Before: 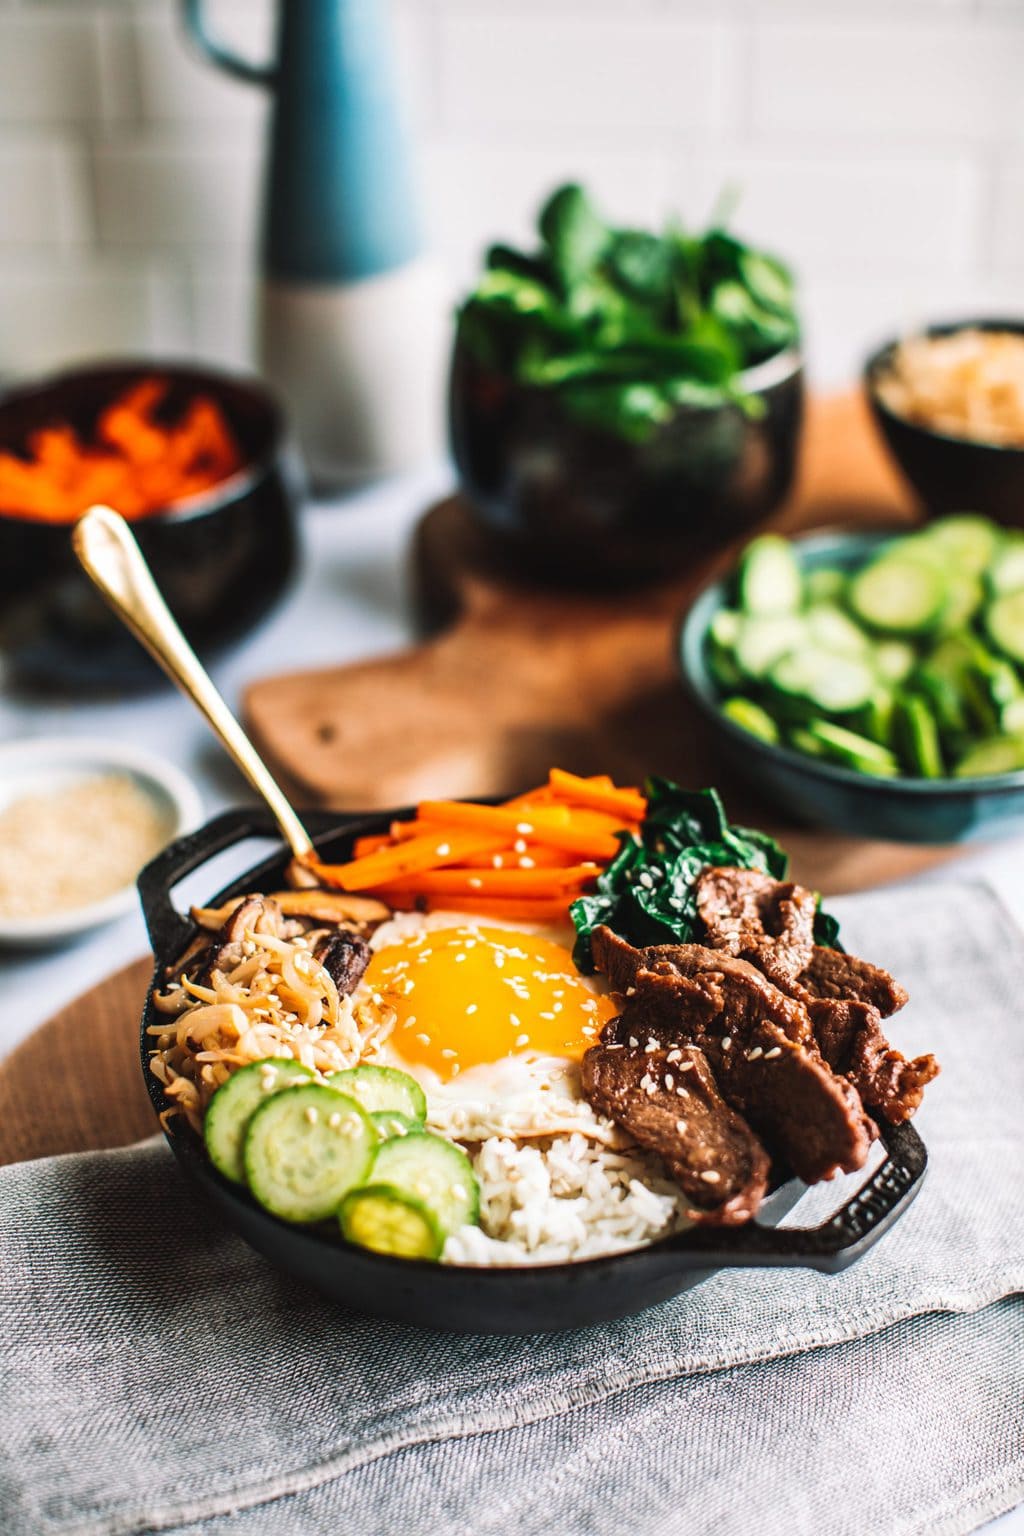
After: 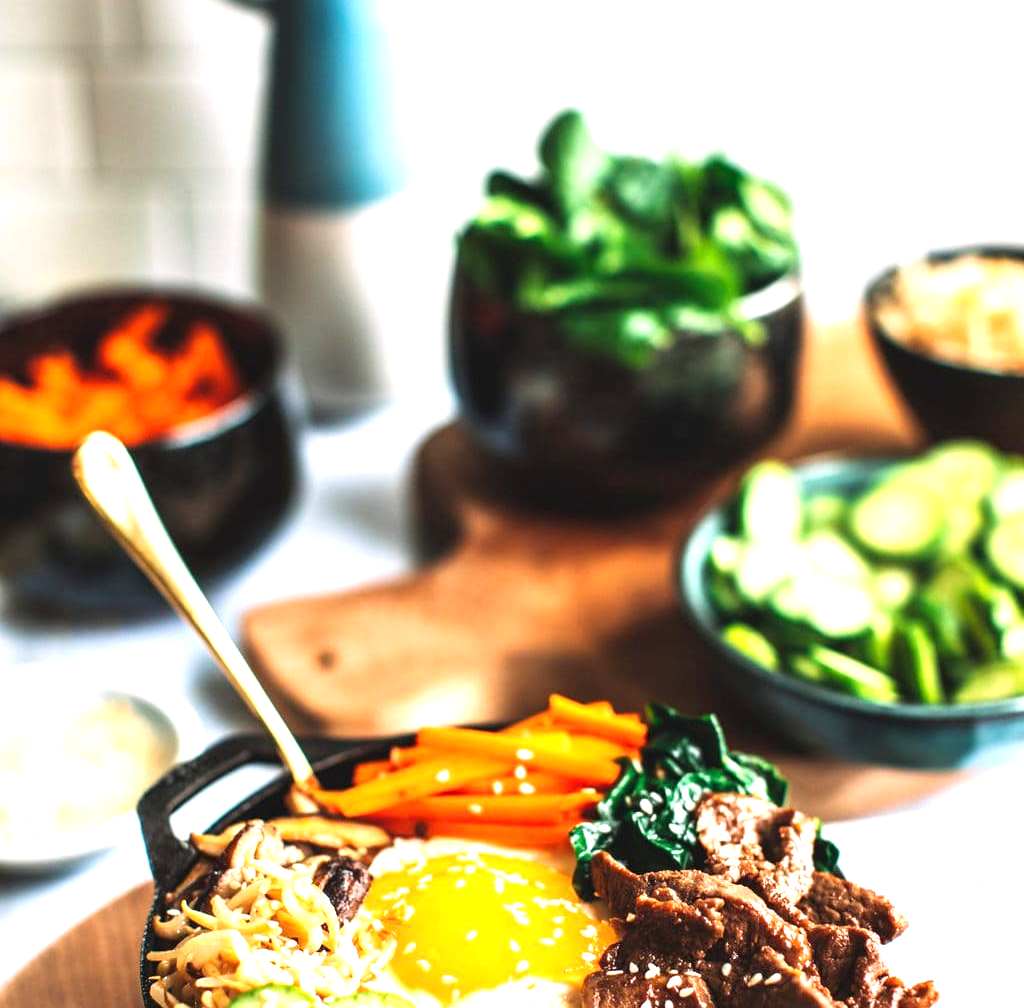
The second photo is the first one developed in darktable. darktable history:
exposure: exposure 0.95 EV, compensate highlight preservation false
crop and rotate: top 4.848%, bottom 29.503%
